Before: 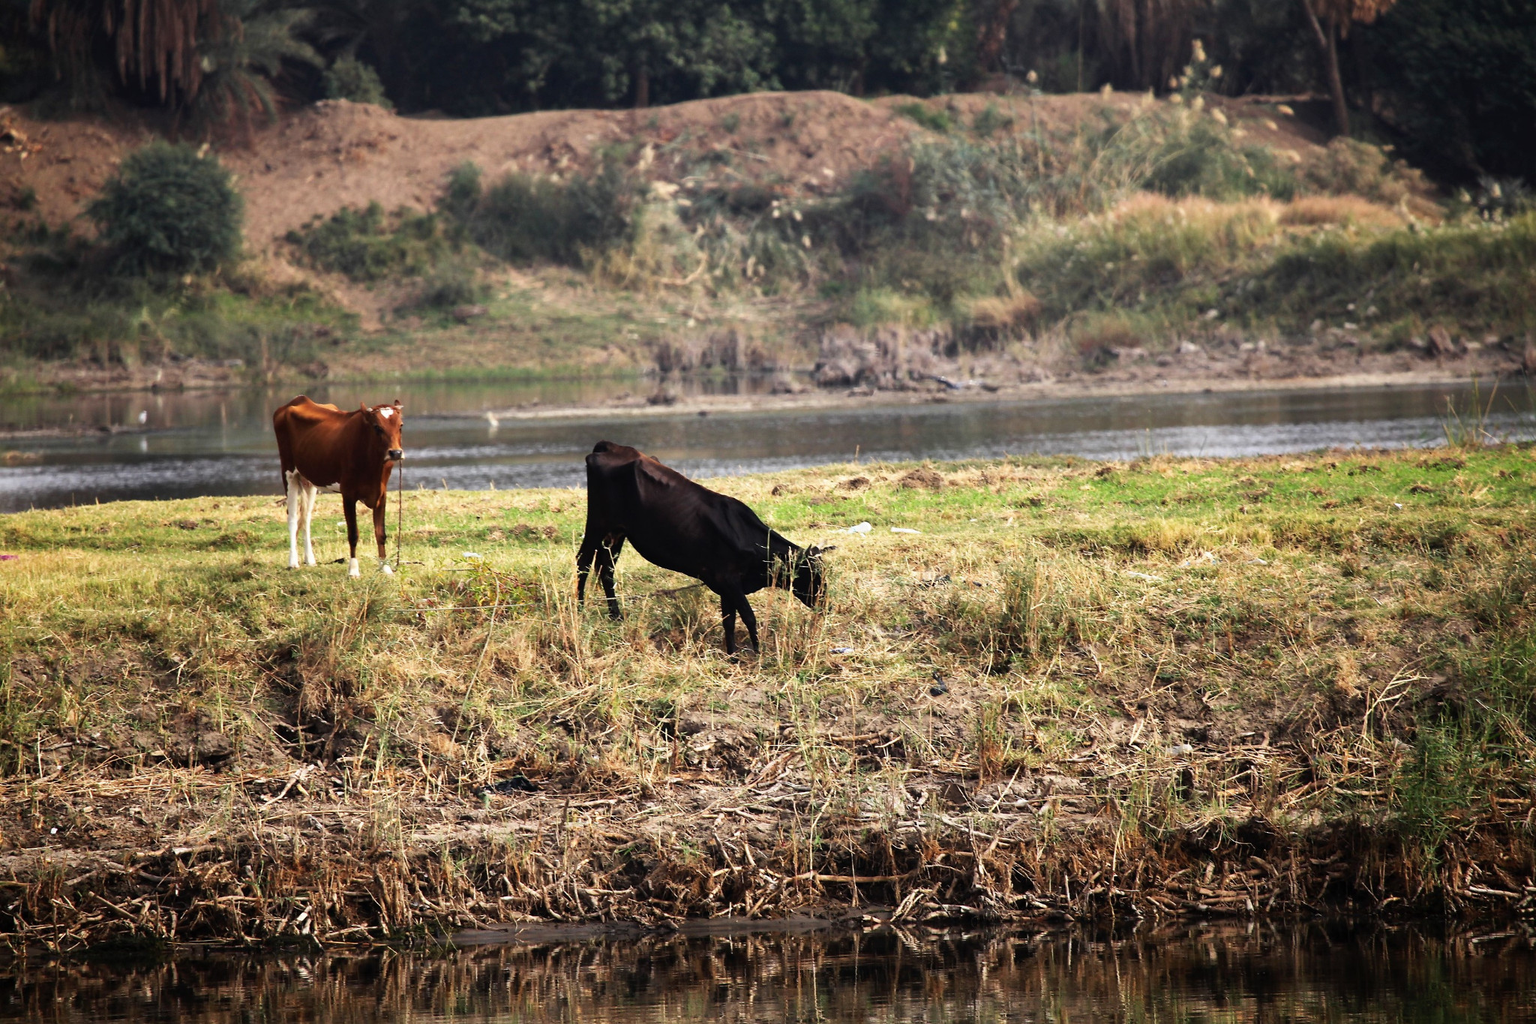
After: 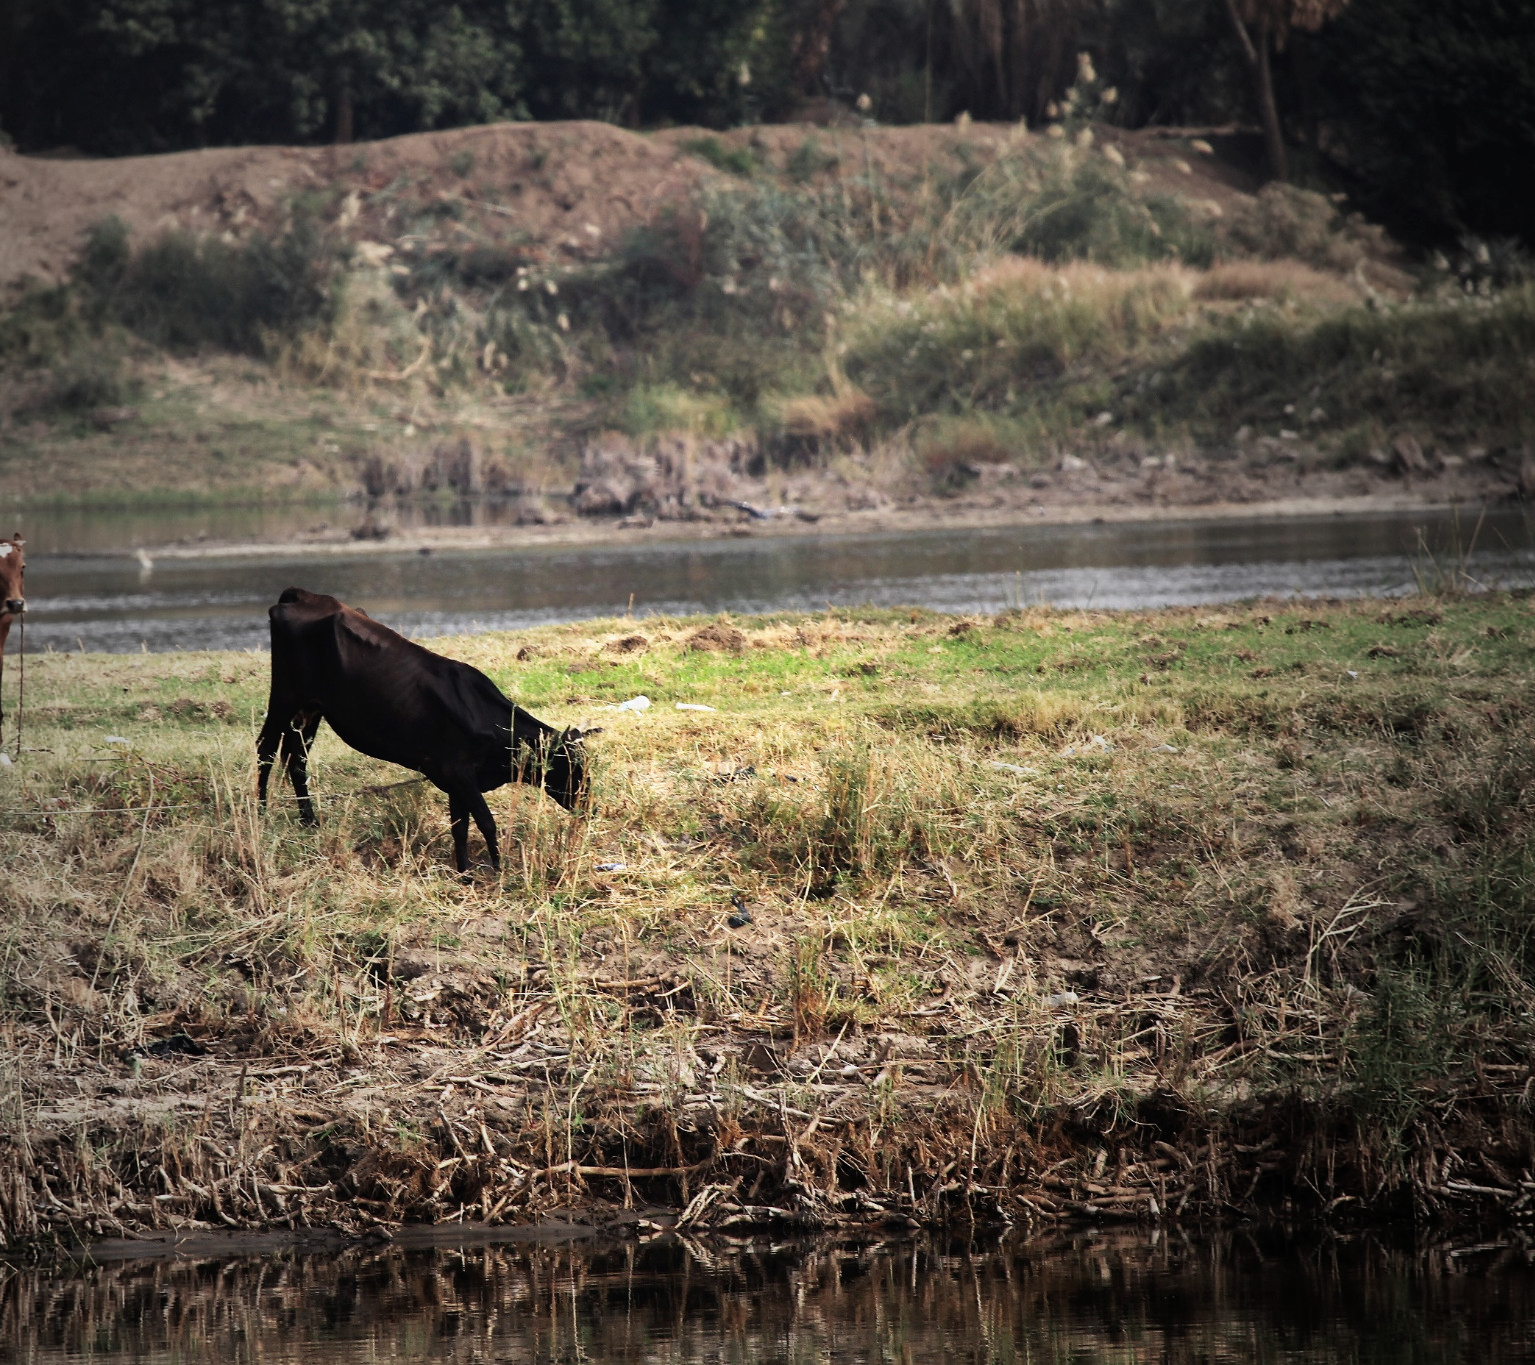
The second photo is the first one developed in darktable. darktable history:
crop and rotate: left 25.002%
vignetting: fall-off start 18.74%, fall-off radius 137.18%, center (-0.077, 0.067), width/height ratio 0.62, shape 0.582
